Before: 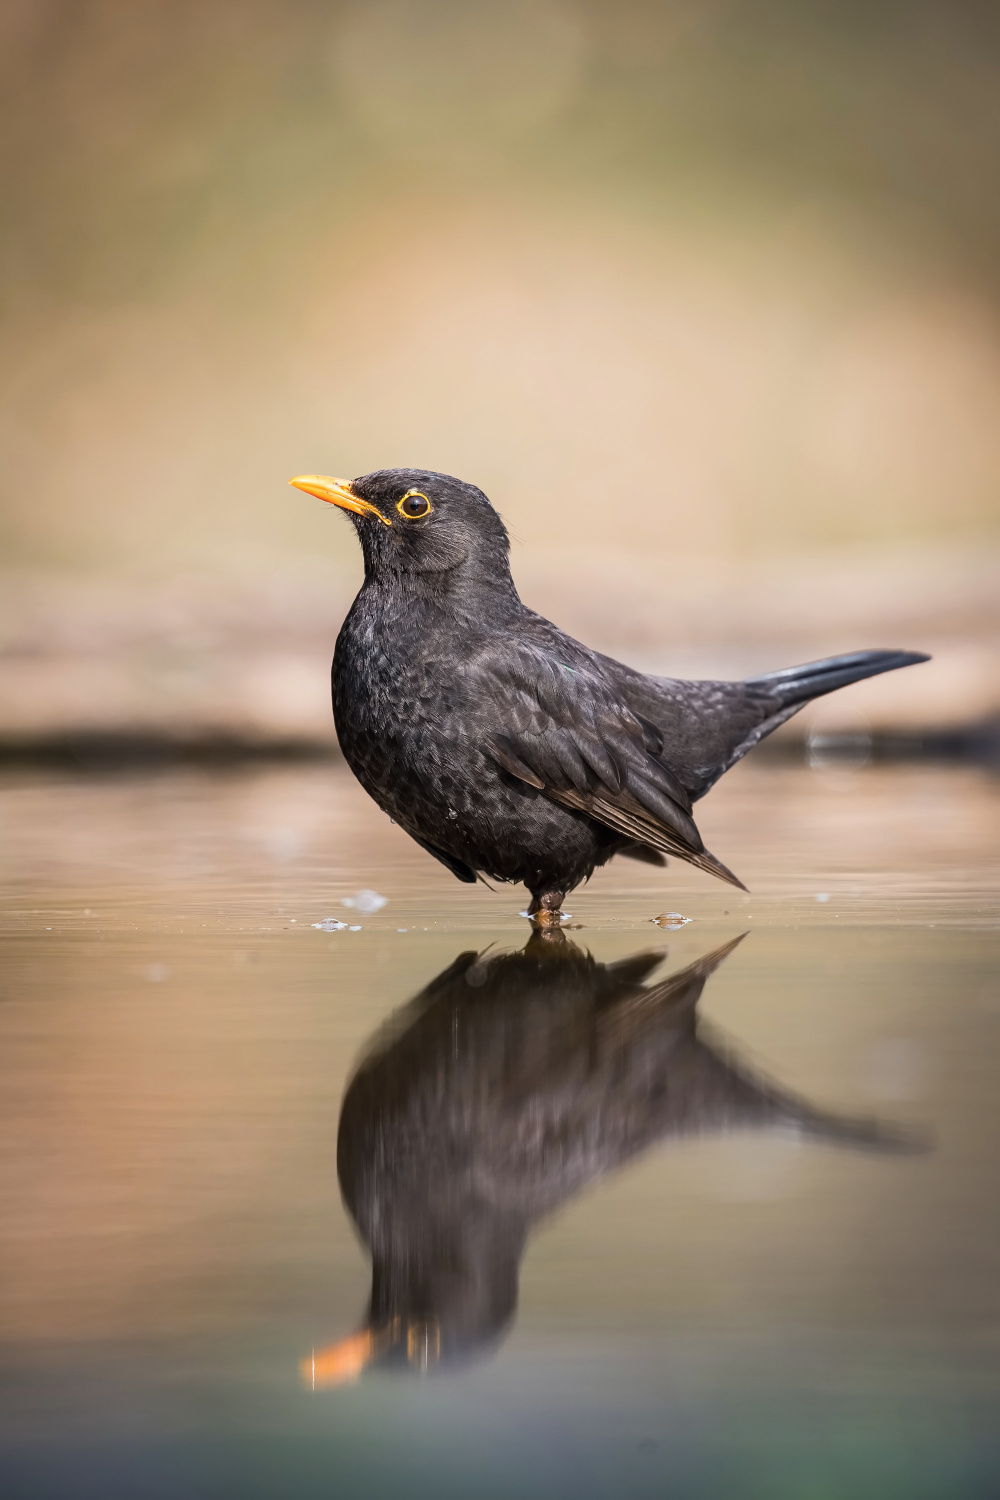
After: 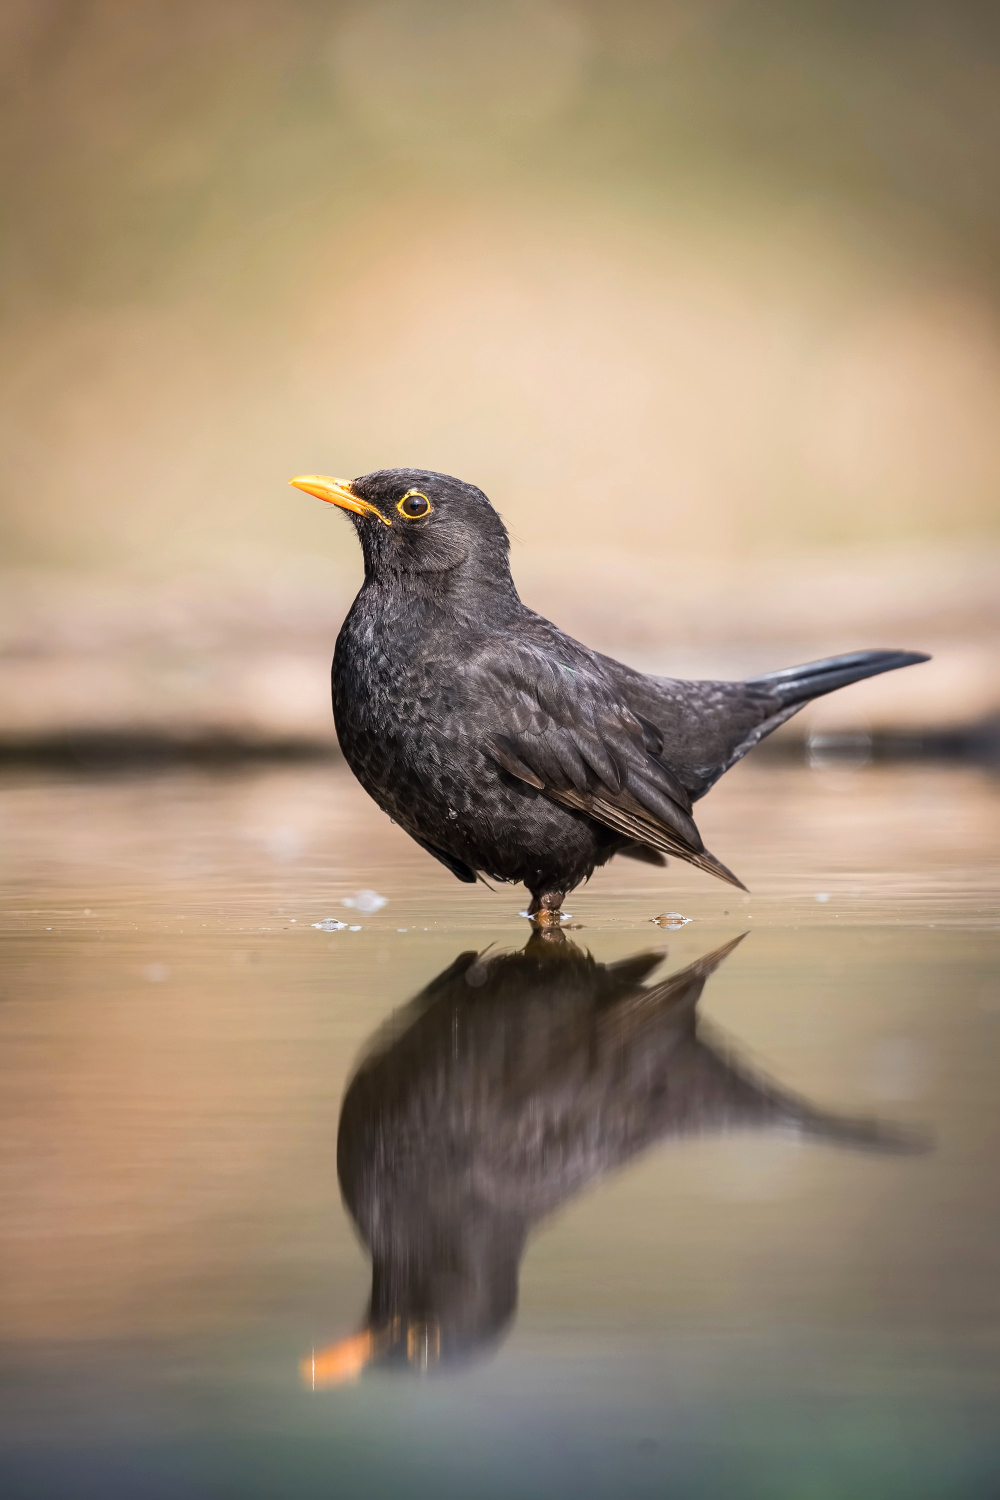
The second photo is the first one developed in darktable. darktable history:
exposure: exposure 0.128 EV, compensate exposure bias true, compensate highlight preservation false
